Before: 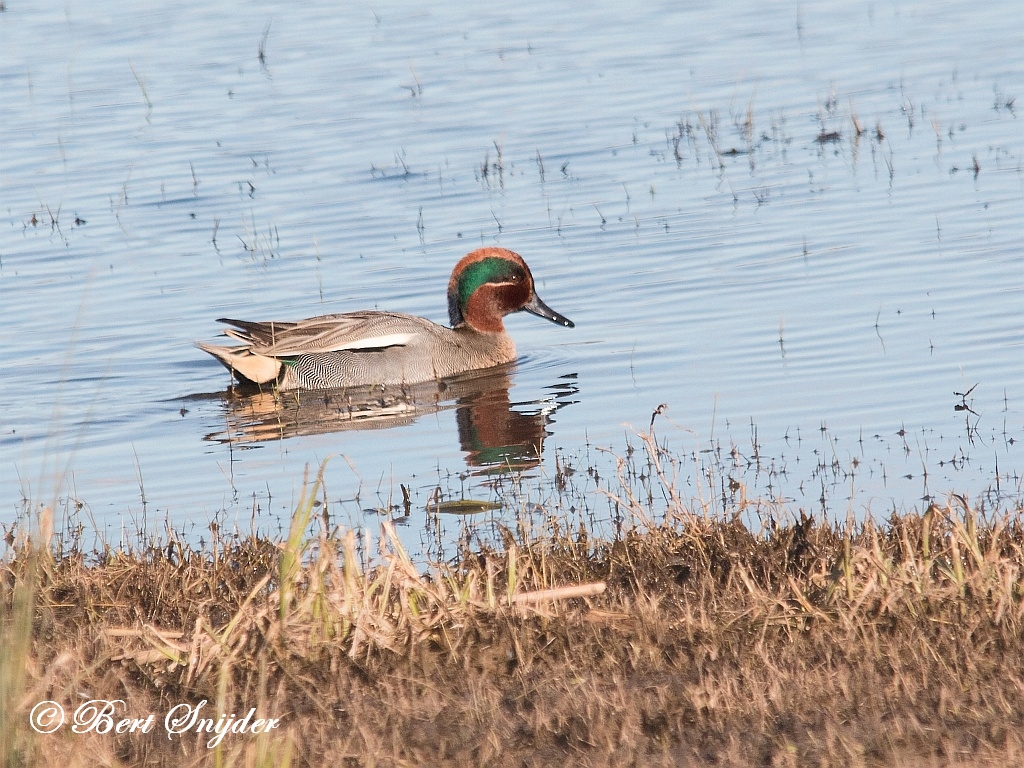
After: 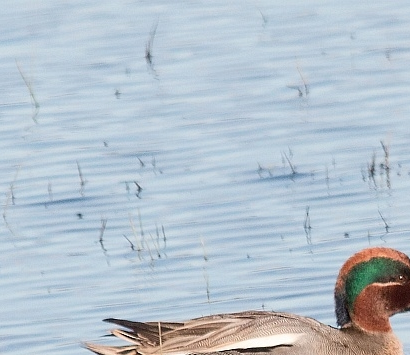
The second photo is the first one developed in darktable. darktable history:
crop and rotate: left 11.105%, top 0.098%, right 48.836%, bottom 53.585%
